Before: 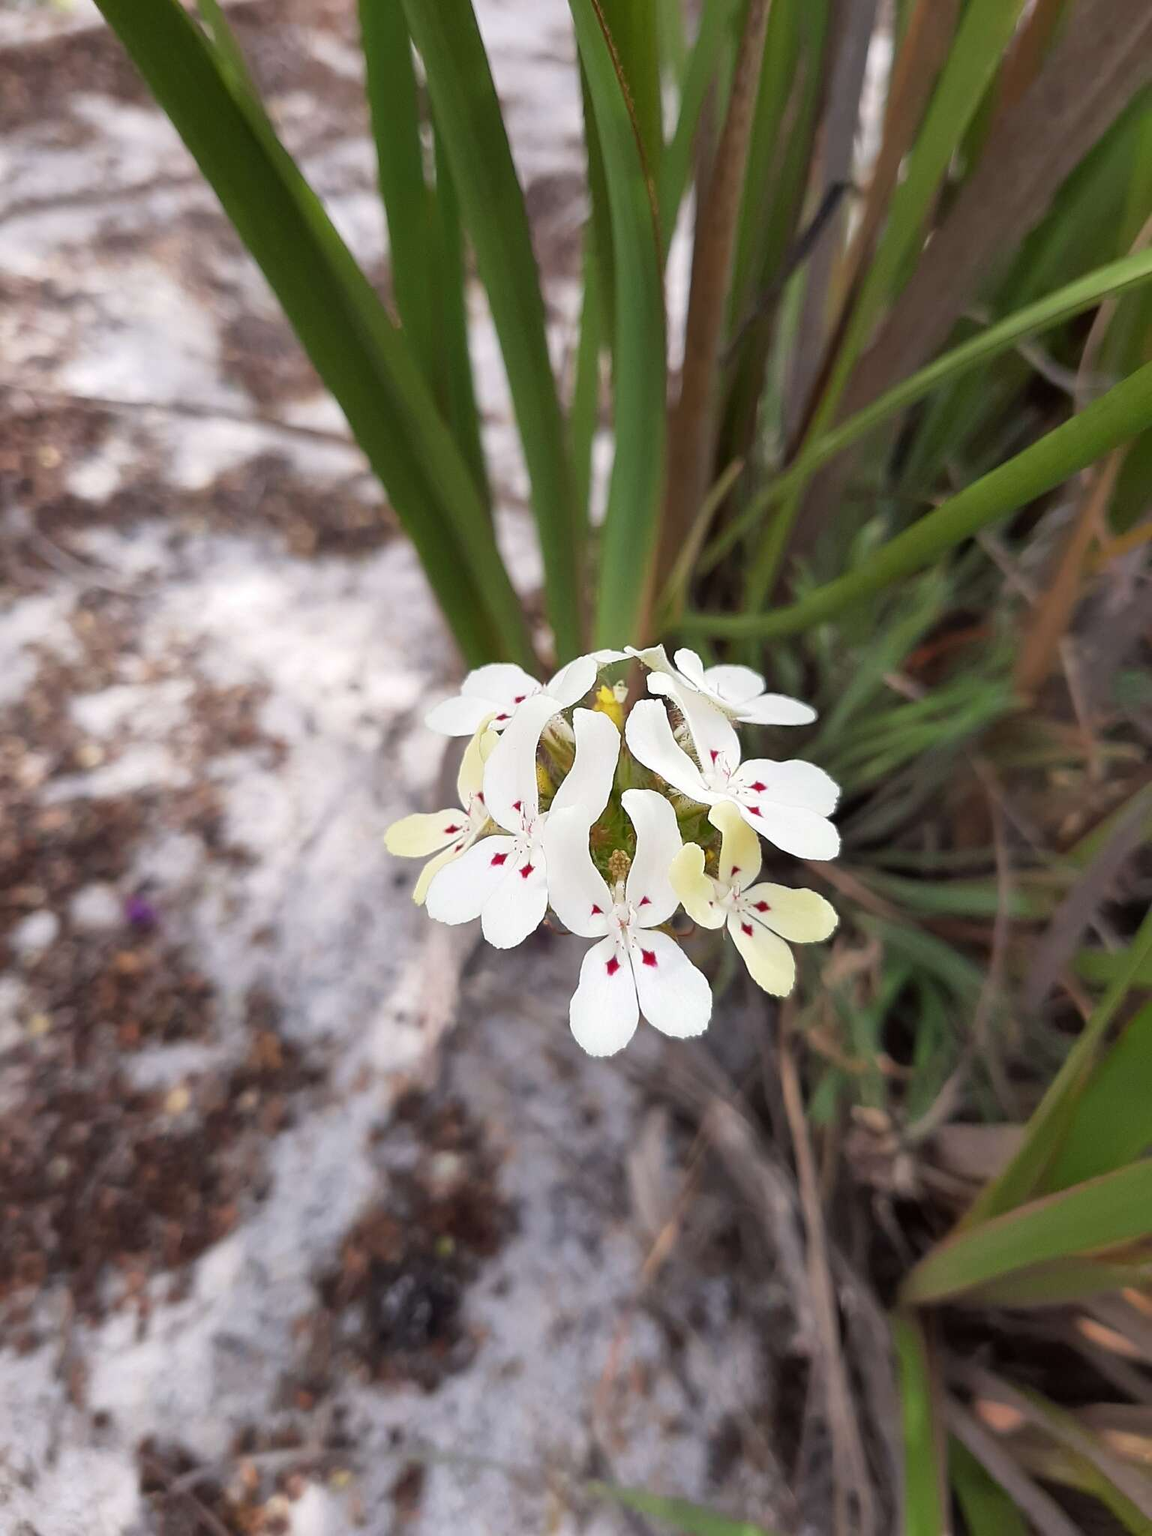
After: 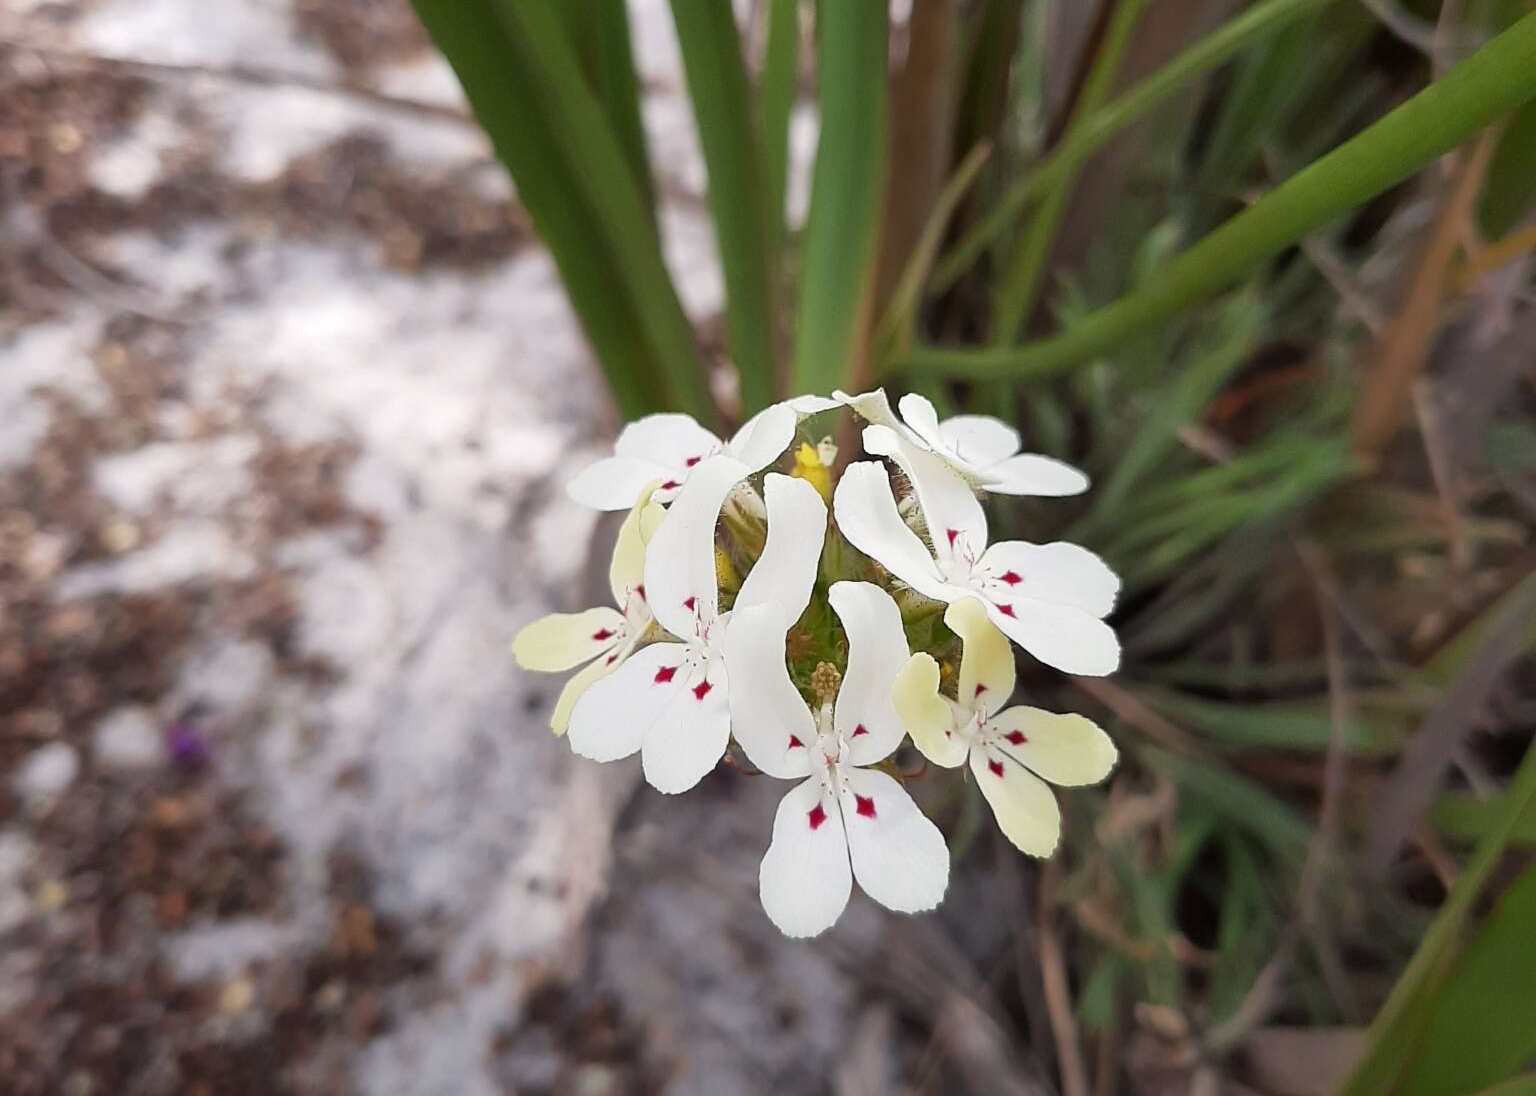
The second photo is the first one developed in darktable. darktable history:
graduated density: rotation -180°, offset 27.42
crop and rotate: top 23.043%, bottom 23.437%
color balance: mode lift, gamma, gain (sRGB)
